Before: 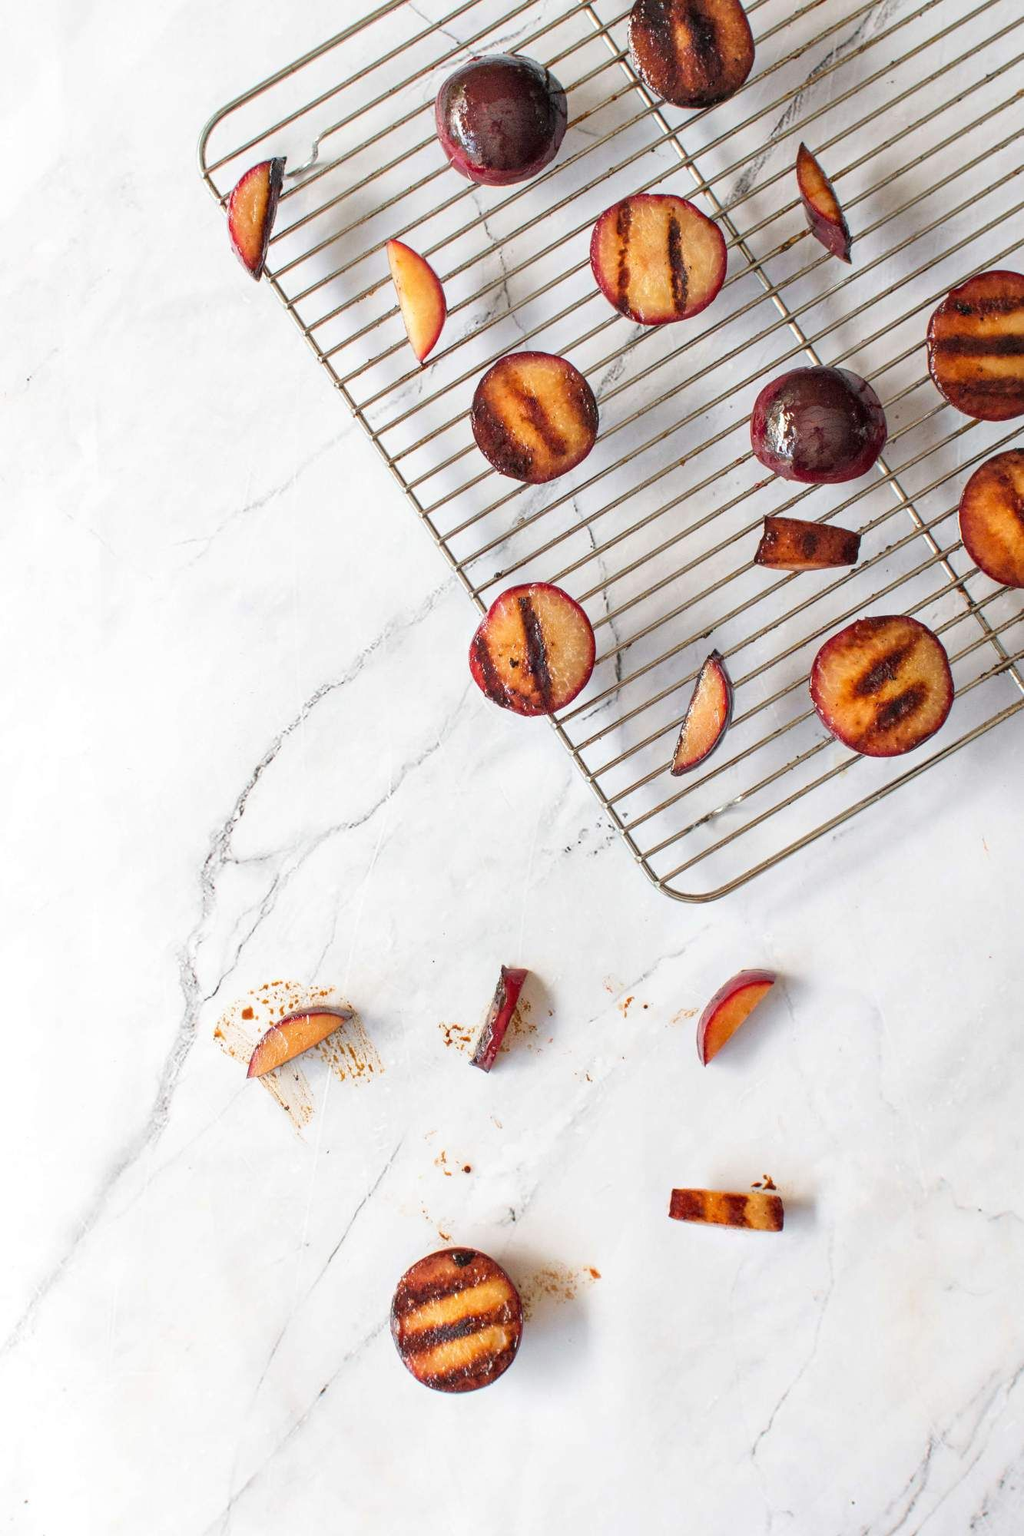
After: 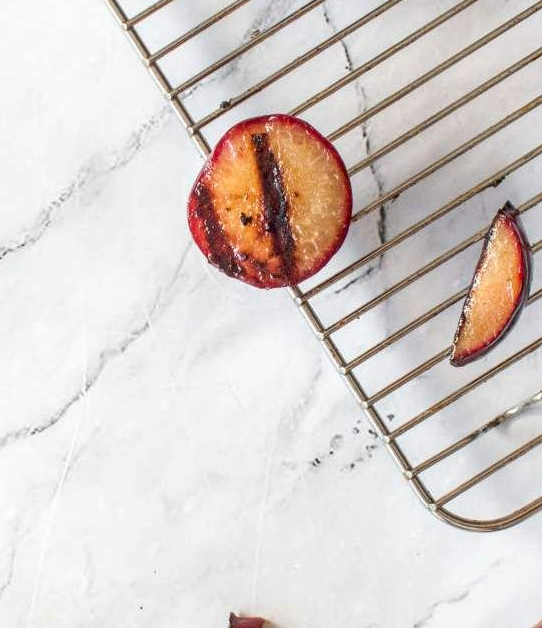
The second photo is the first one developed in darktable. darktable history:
crop: left 31.797%, top 32.249%, right 27.534%, bottom 36.334%
local contrast: on, module defaults
